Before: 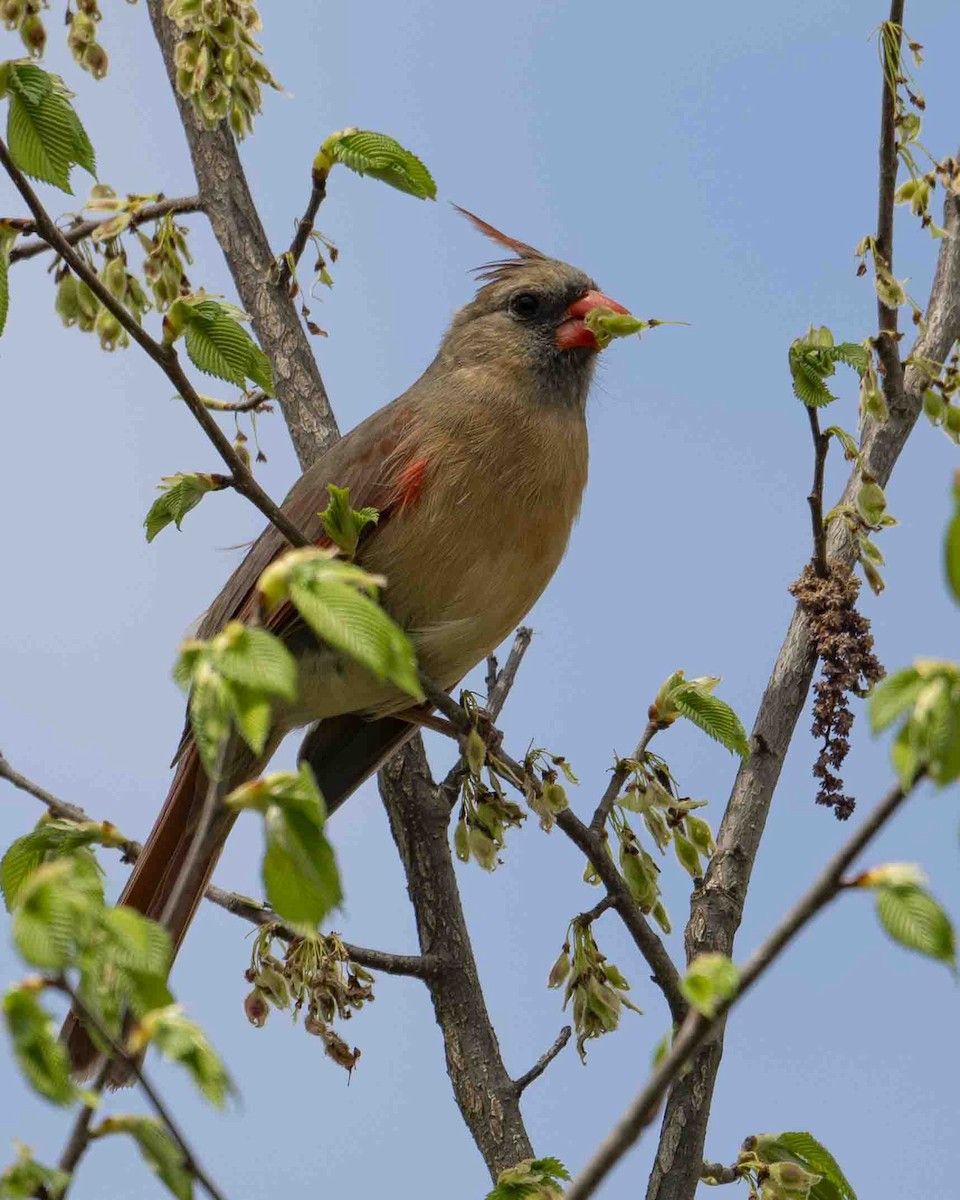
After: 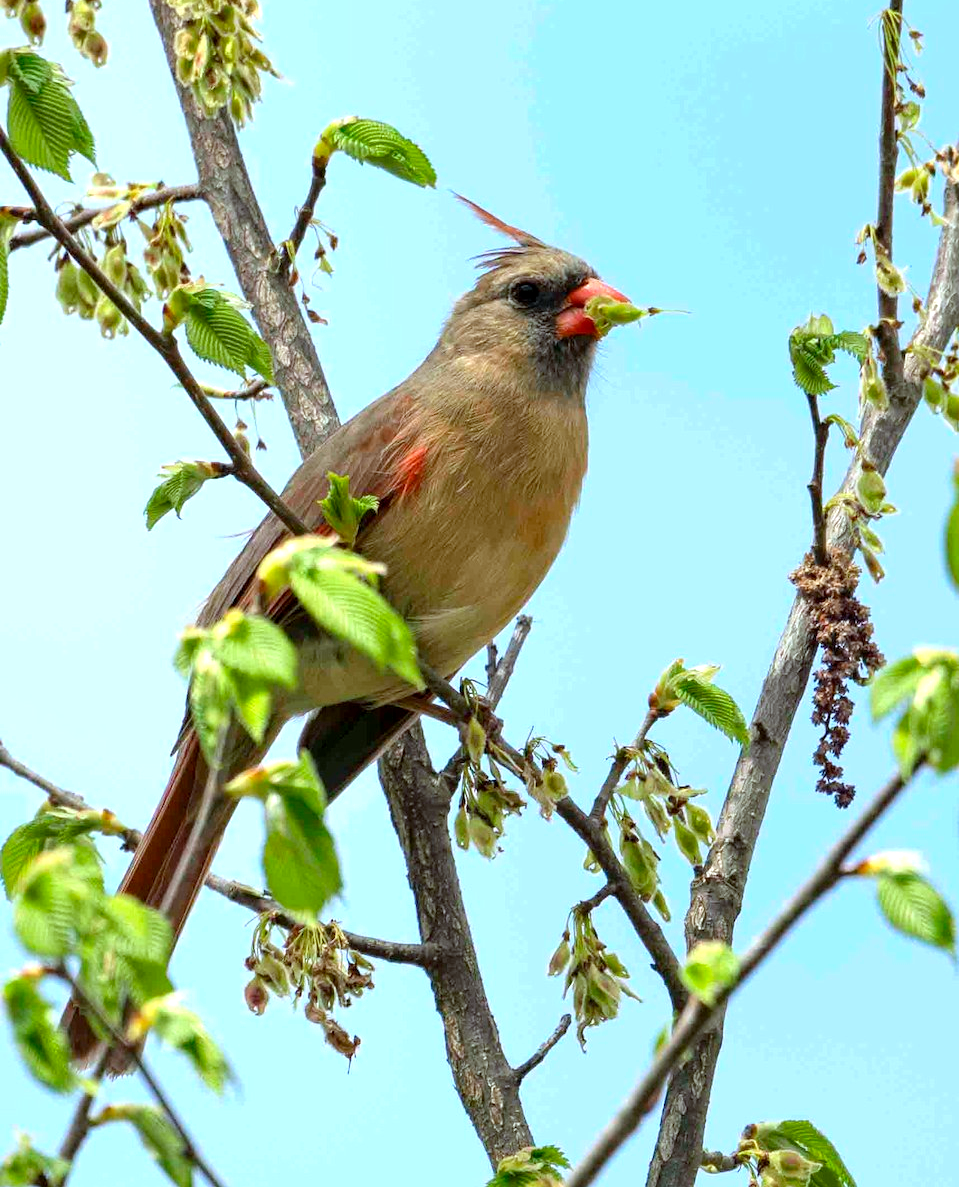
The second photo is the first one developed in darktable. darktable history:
exposure: black level correction 0.001, exposure 1.129 EV, compensate exposure bias true, compensate highlight preservation false
crop: top 1.049%, right 0.001%
white balance: red 0.925, blue 1.046
